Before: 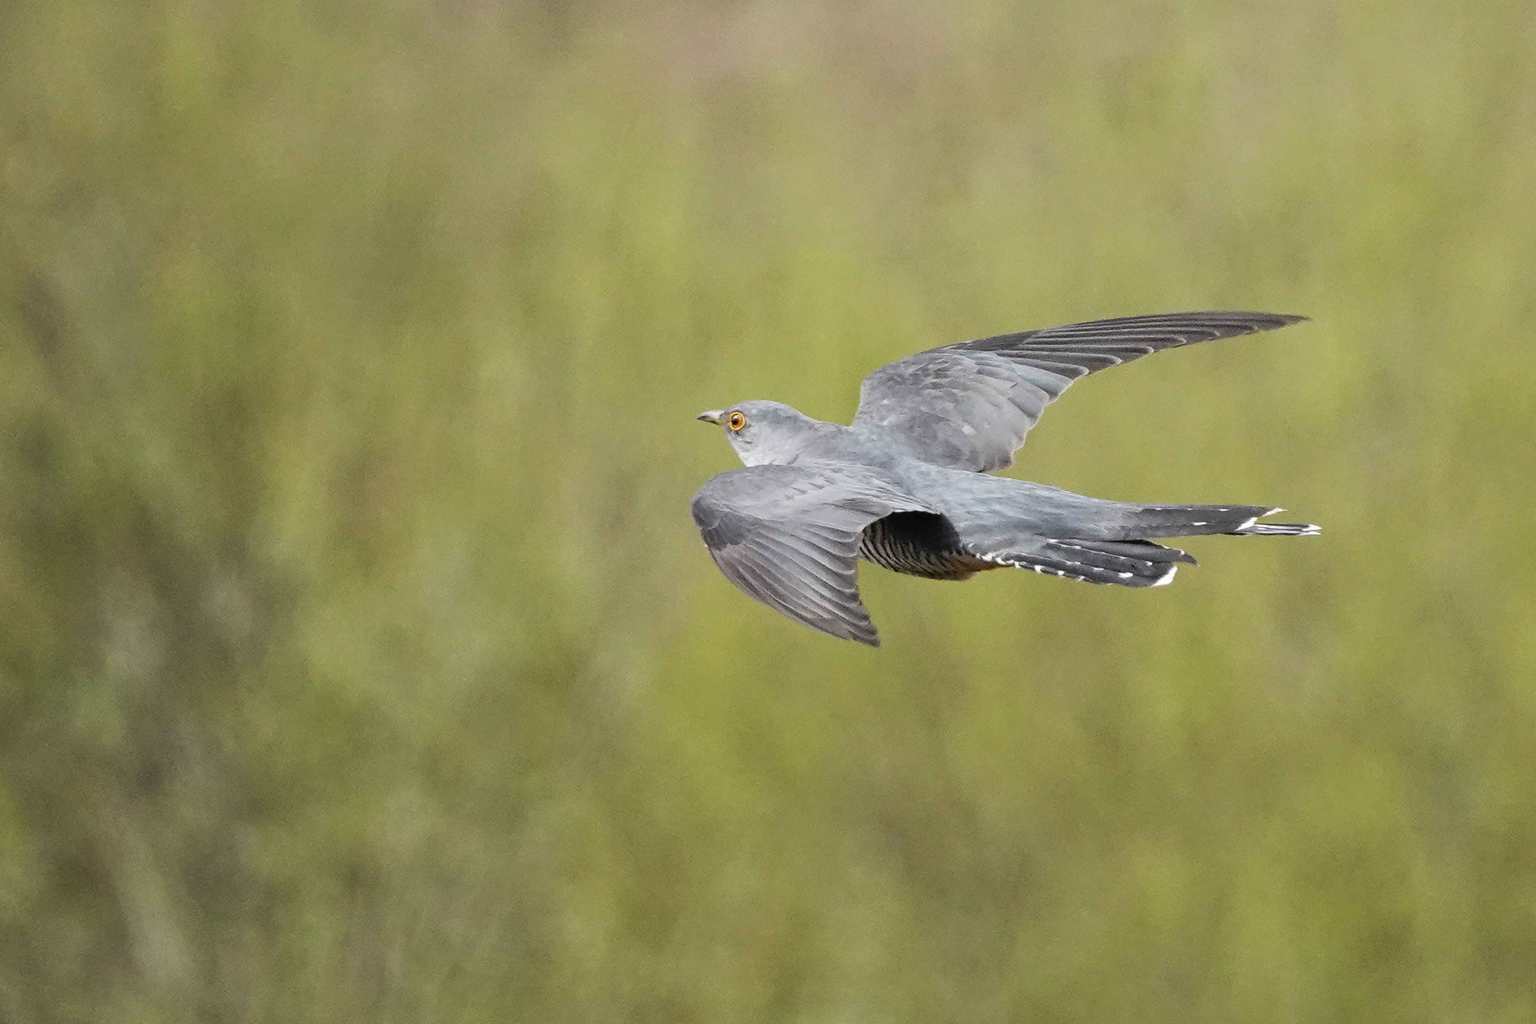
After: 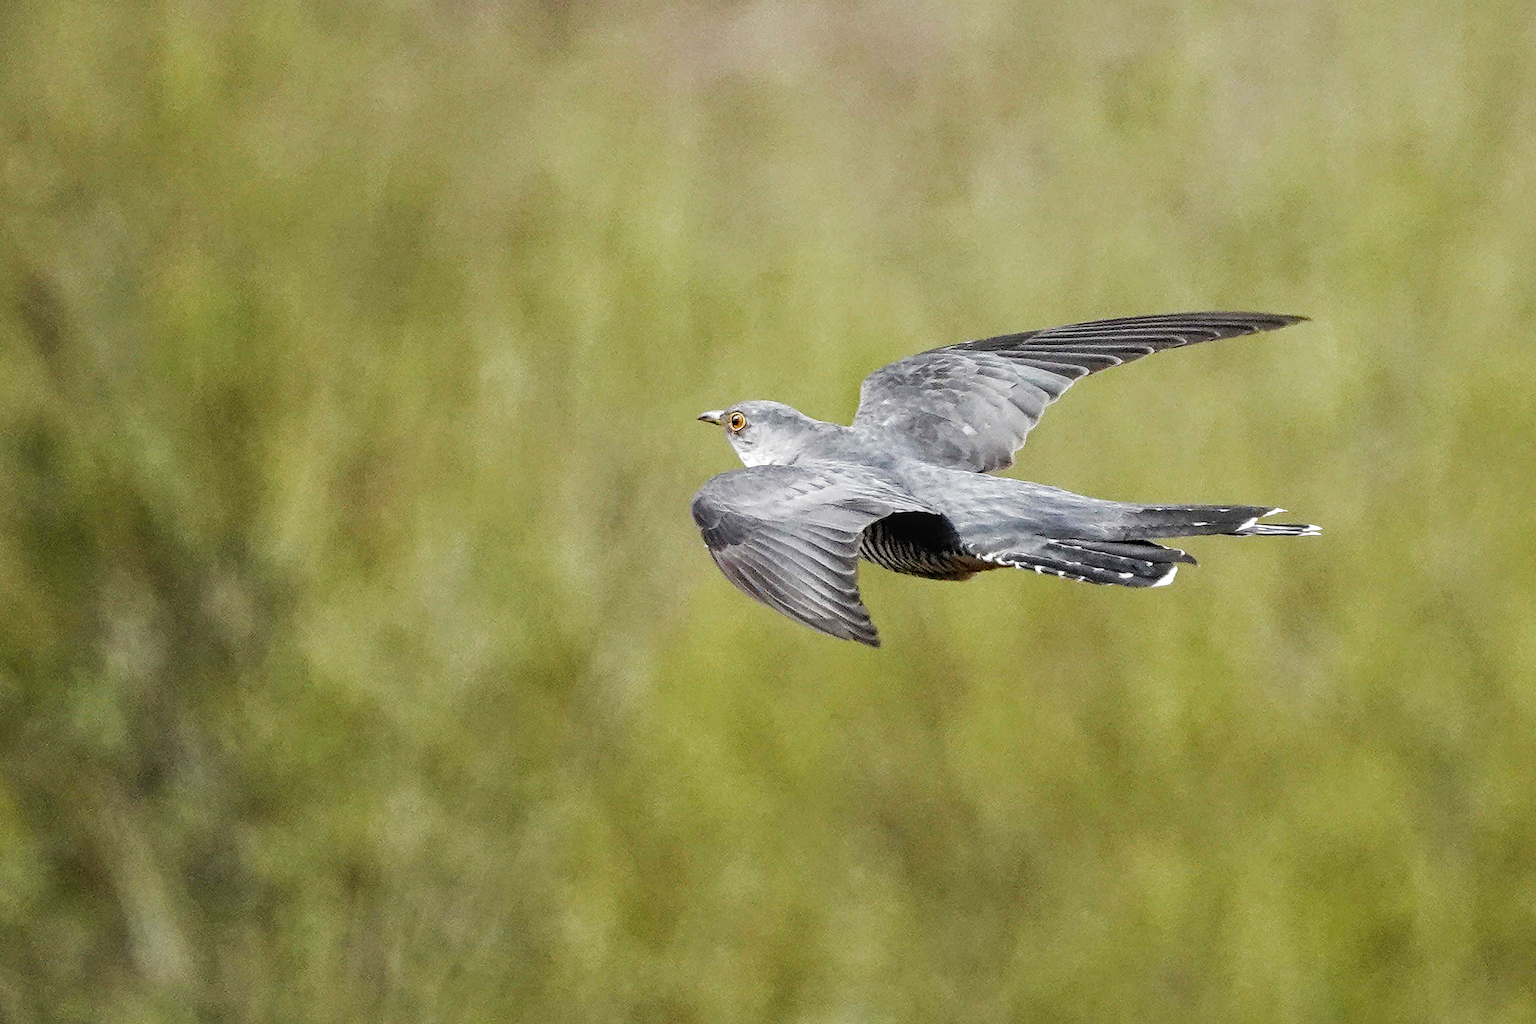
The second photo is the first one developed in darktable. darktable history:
local contrast: on, module defaults
sharpen: on, module defaults
shadows and highlights: radius 127.33, shadows 30.43, highlights -30.85, low approximation 0.01, soften with gaussian
filmic rgb: black relative exposure -7.98 EV, white relative exposure 2.18 EV, hardness 6.94, add noise in highlights 0, preserve chrominance no, color science v3 (2019), use custom middle-gray values true, iterations of high-quality reconstruction 0, contrast in highlights soft
